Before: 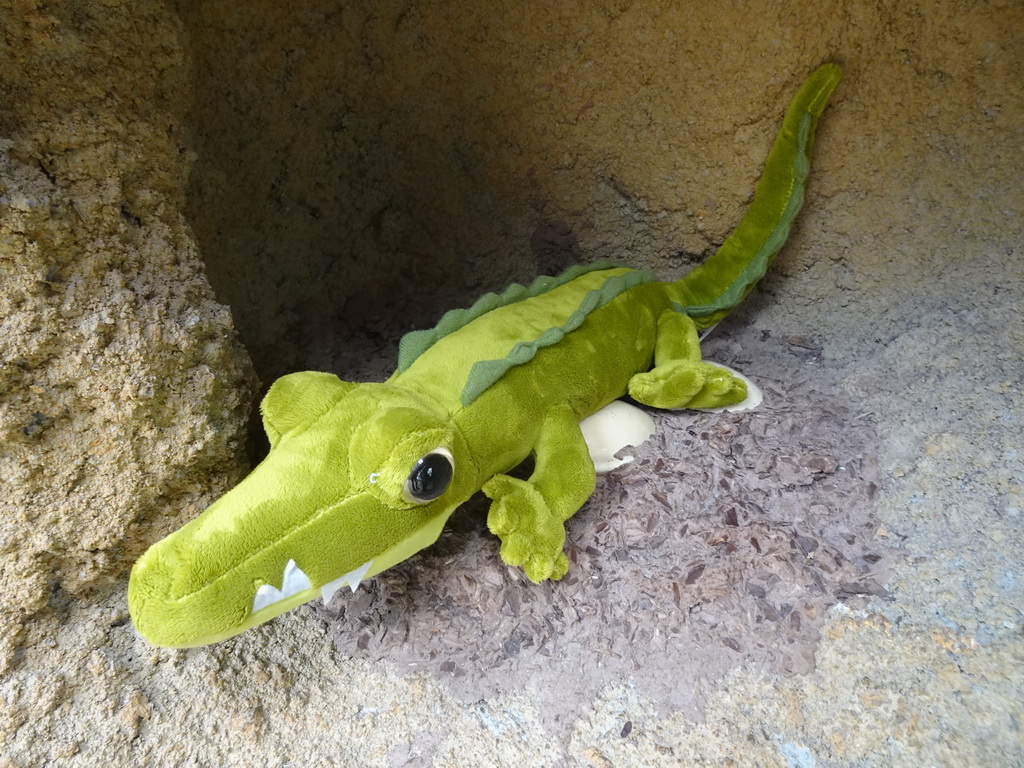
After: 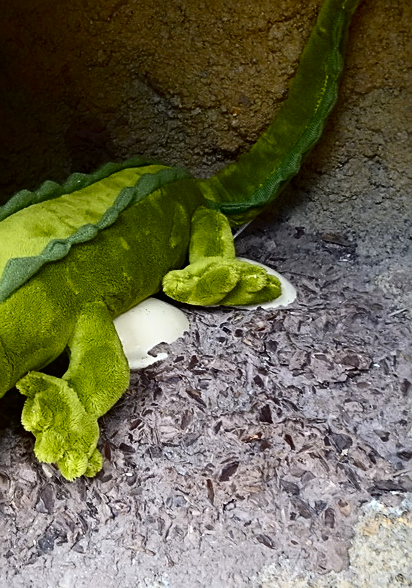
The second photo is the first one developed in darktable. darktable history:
sharpen: on, module defaults
contrast brightness saturation: contrast 0.24, brightness -0.235, saturation 0.147
exposure: compensate highlight preservation false
crop: left 45.531%, top 13.465%, right 14.184%, bottom 9.88%
